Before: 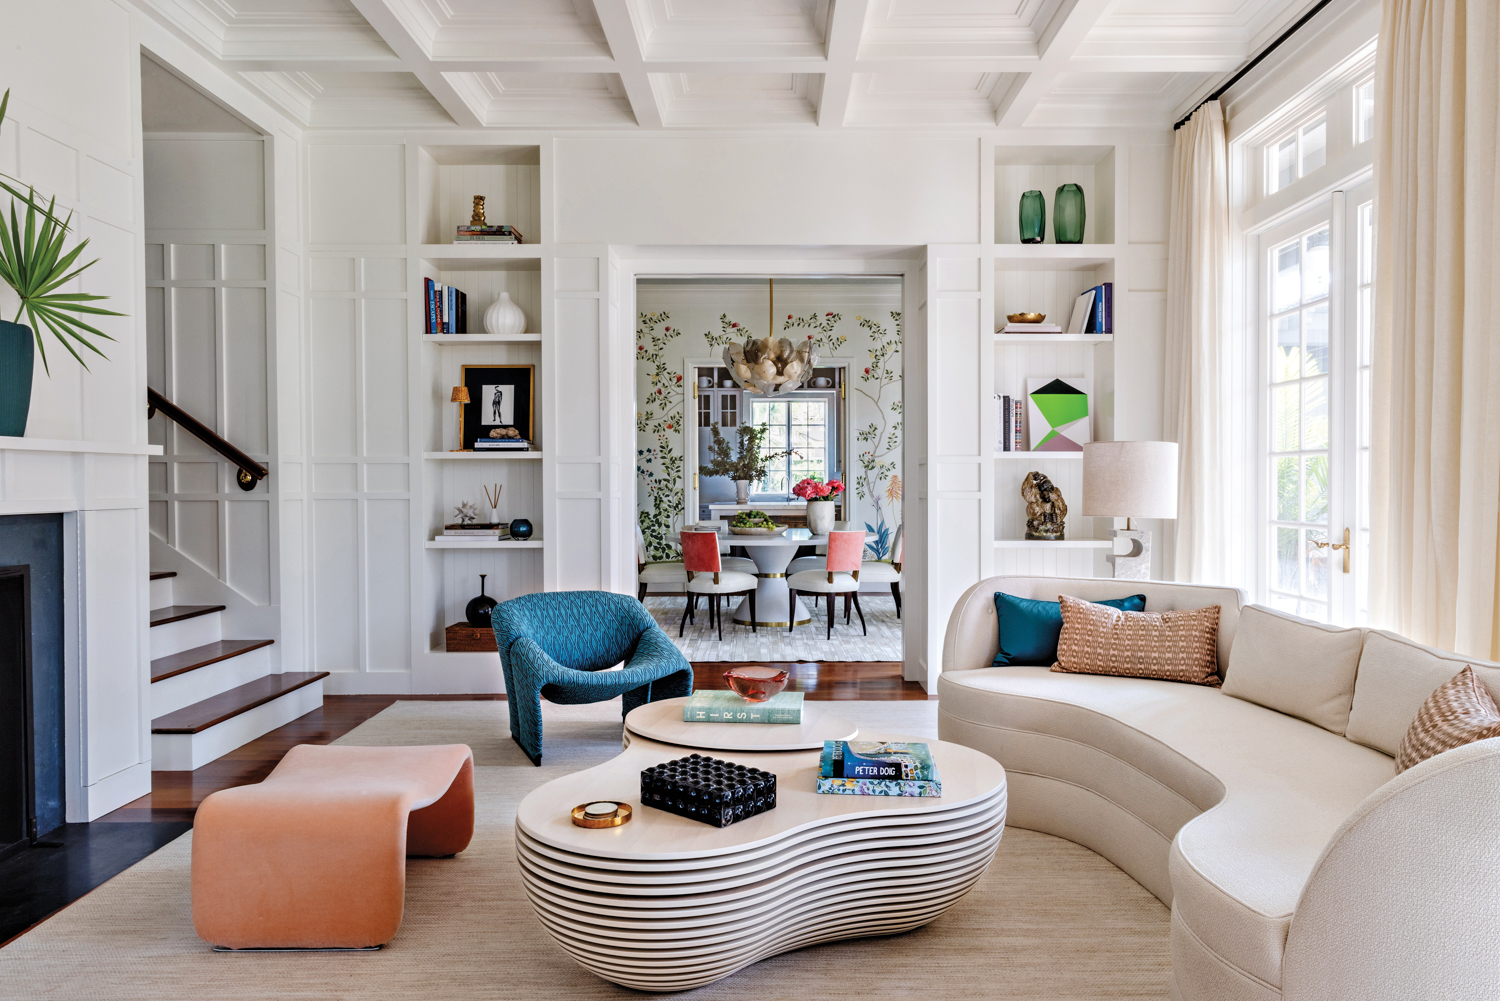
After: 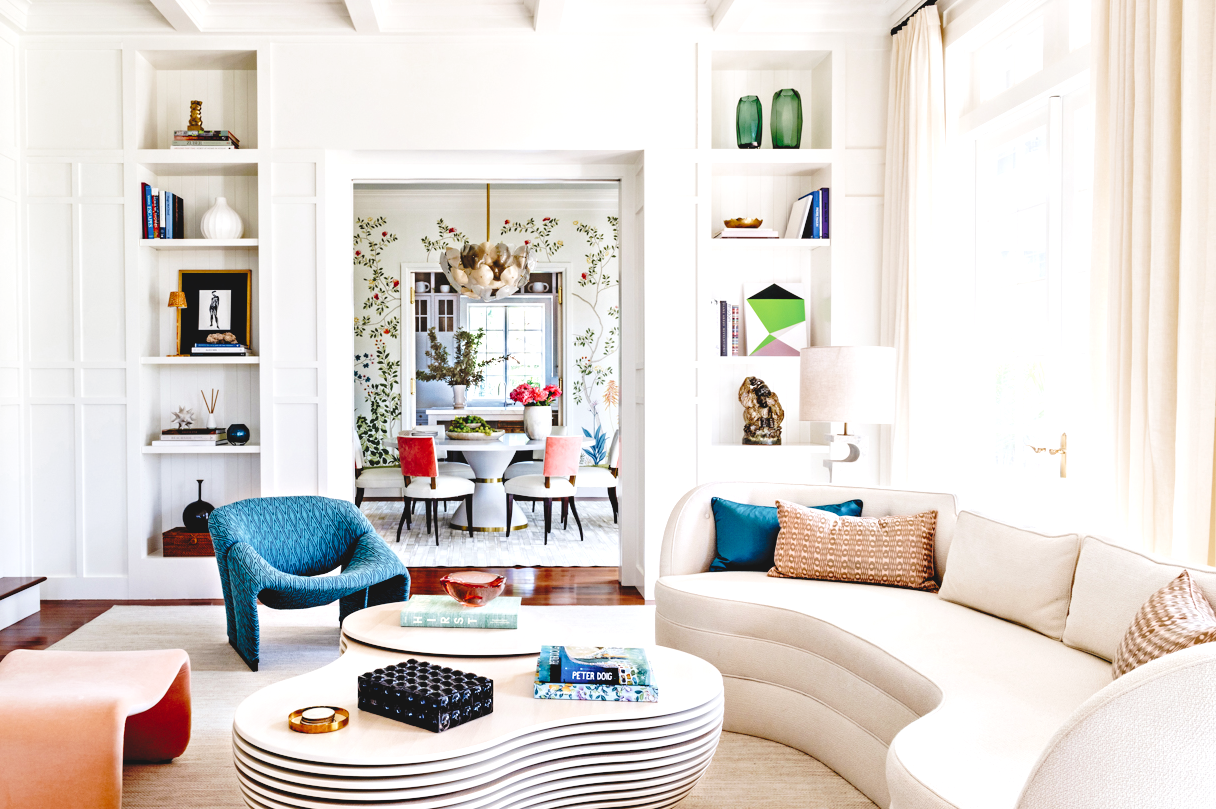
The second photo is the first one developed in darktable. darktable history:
exposure: black level correction 0, exposure 0.702 EV, compensate exposure bias true, compensate highlight preservation false
color zones: curves: ch0 [(0, 0.444) (0.143, 0.442) (0.286, 0.441) (0.429, 0.441) (0.571, 0.441) (0.714, 0.441) (0.857, 0.442) (1, 0.444)]
tone curve: curves: ch0 [(0, 0) (0.003, 0.072) (0.011, 0.073) (0.025, 0.072) (0.044, 0.076) (0.069, 0.089) (0.1, 0.103) (0.136, 0.123) (0.177, 0.158) (0.224, 0.21) (0.277, 0.275) (0.335, 0.372) (0.399, 0.463) (0.468, 0.556) (0.543, 0.633) (0.623, 0.712) (0.709, 0.795) (0.801, 0.869) (0.898, 0.942) (1, 1)], preserve colors none
crop: left 18.884%, top 9.512%, right 0.001%, bottom 9.631%
